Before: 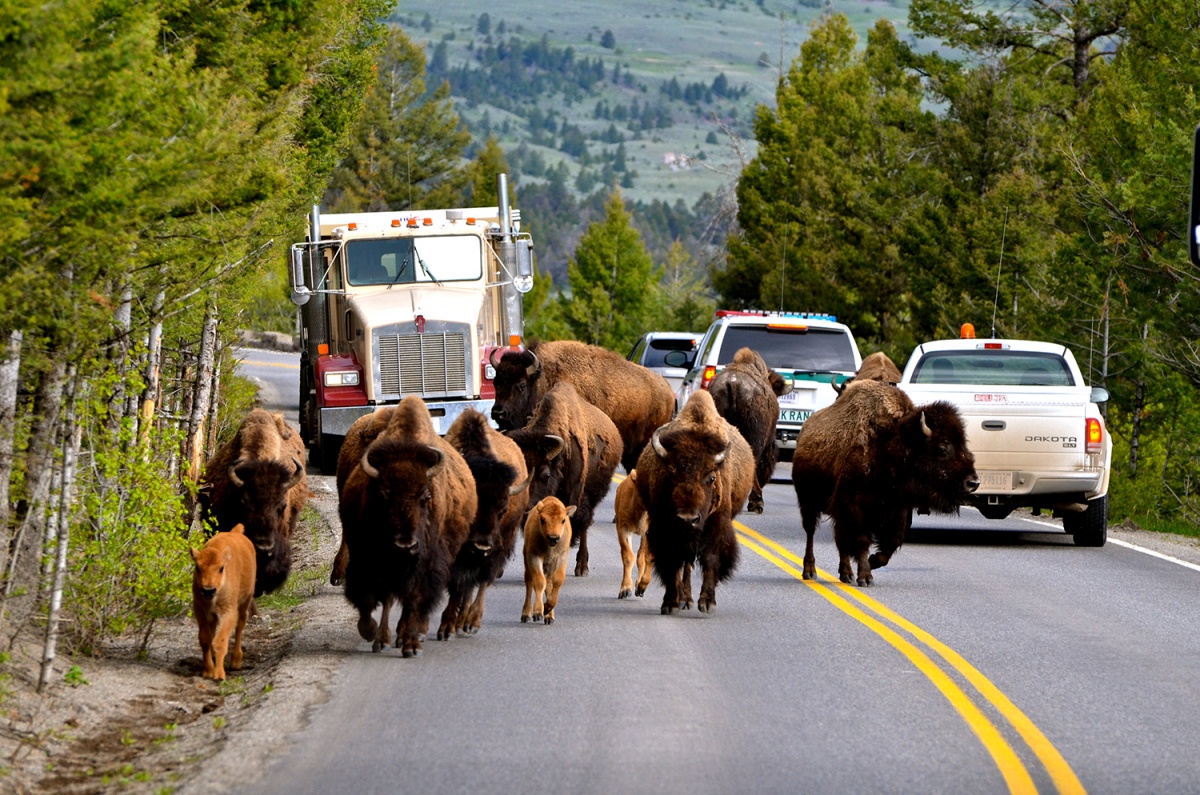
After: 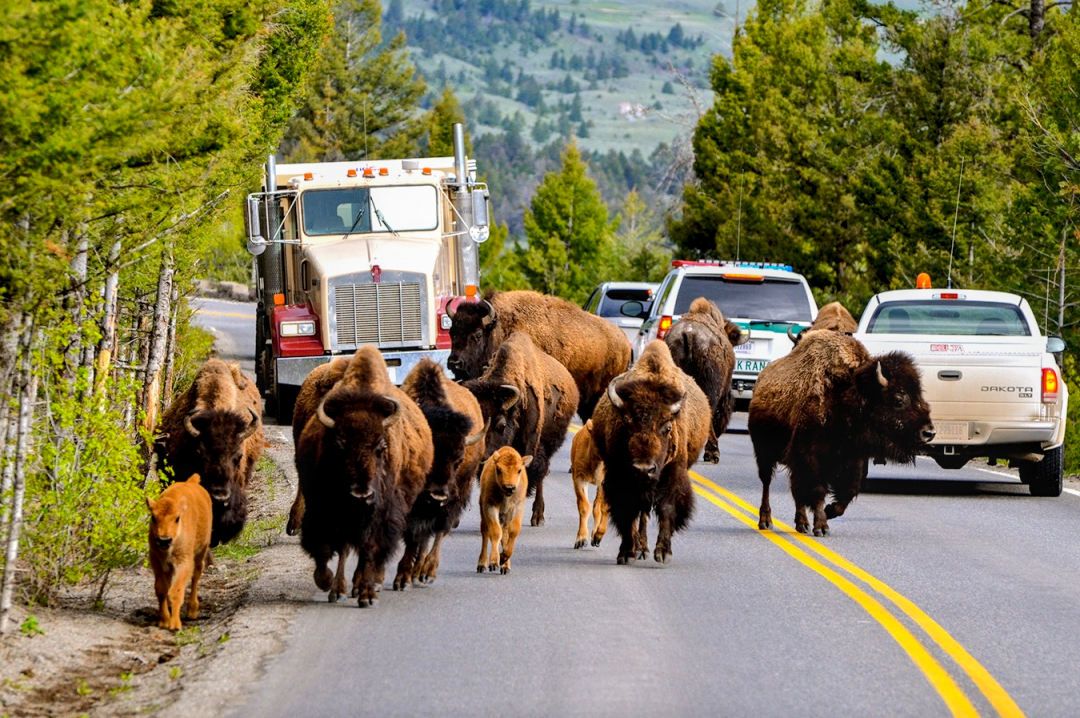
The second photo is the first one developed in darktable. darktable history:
crop: left 3.728%, top 6.369%, right 6.259%, bottom 3.218%
contrast brightness saturation: saturation -0.102
exposure: exposure -0.376 EV, compensate exposure bias true, compensate highlight preservation false
local contrast: on, module defaults
color balance rgb: perceptual saturation grading › global saturation 16.818%
tone equalizer: -8 EV 1 EV, -7 EV 0.987 EV, -6 EV 1.03 EV, -5 EV 1.04 EV, -4 EV 1.03 EV, -3 EV 0.732 EV, -2 EV 0.485 EV, -1 EV 0.224 EV, edges refinement/feathering 500, mask exposure compensation -1.57 EV, preserve details no
